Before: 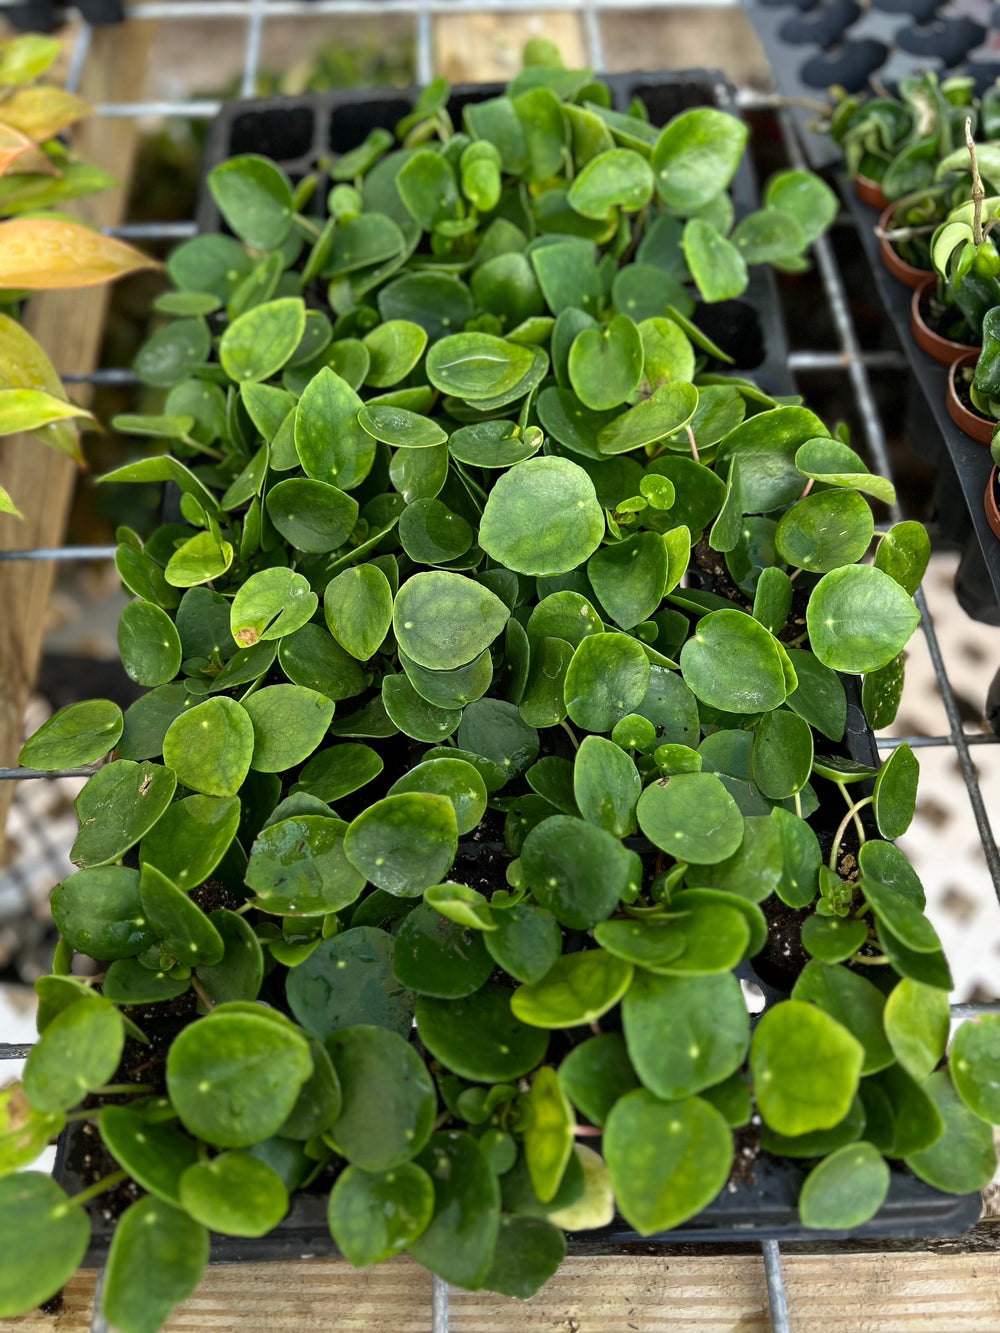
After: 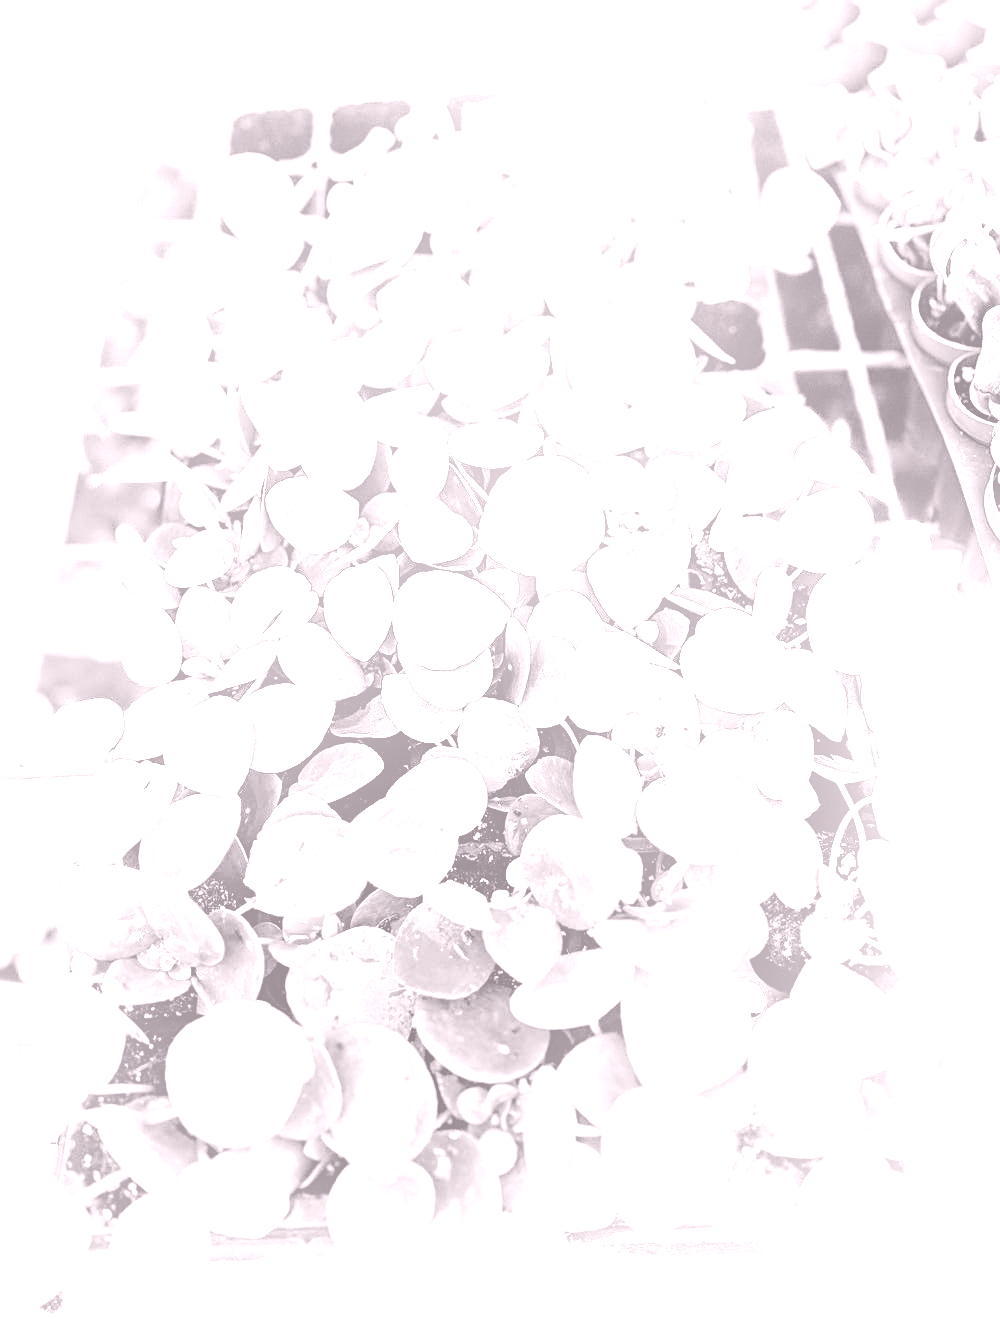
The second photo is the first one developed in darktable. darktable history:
shadows and highlights: shadows -23.08, highlights 46.15, soften with gaussian
colorize: hue 25.2°, saturation 83%, source mix 82%, lightness 79%, version 1
color balance rgb: perceptual saturation grading › global saturation 30%, global vibrance 10%
bloom: on, module defaults
sharpen: on, module defaults
tone equalizer: -7 EV 0.15 EV, -6 EV 0.6 EV, -5 EV 1.15 EV, -4 EV 1.33 EV, -3 EV 1.15 EV, -2 EV 0.6 EV, -1 EV 0.15 EV, mask exposure compensation -0.5 EV
exposure: exposure 0.648 EV, compensate highlight preservation false
